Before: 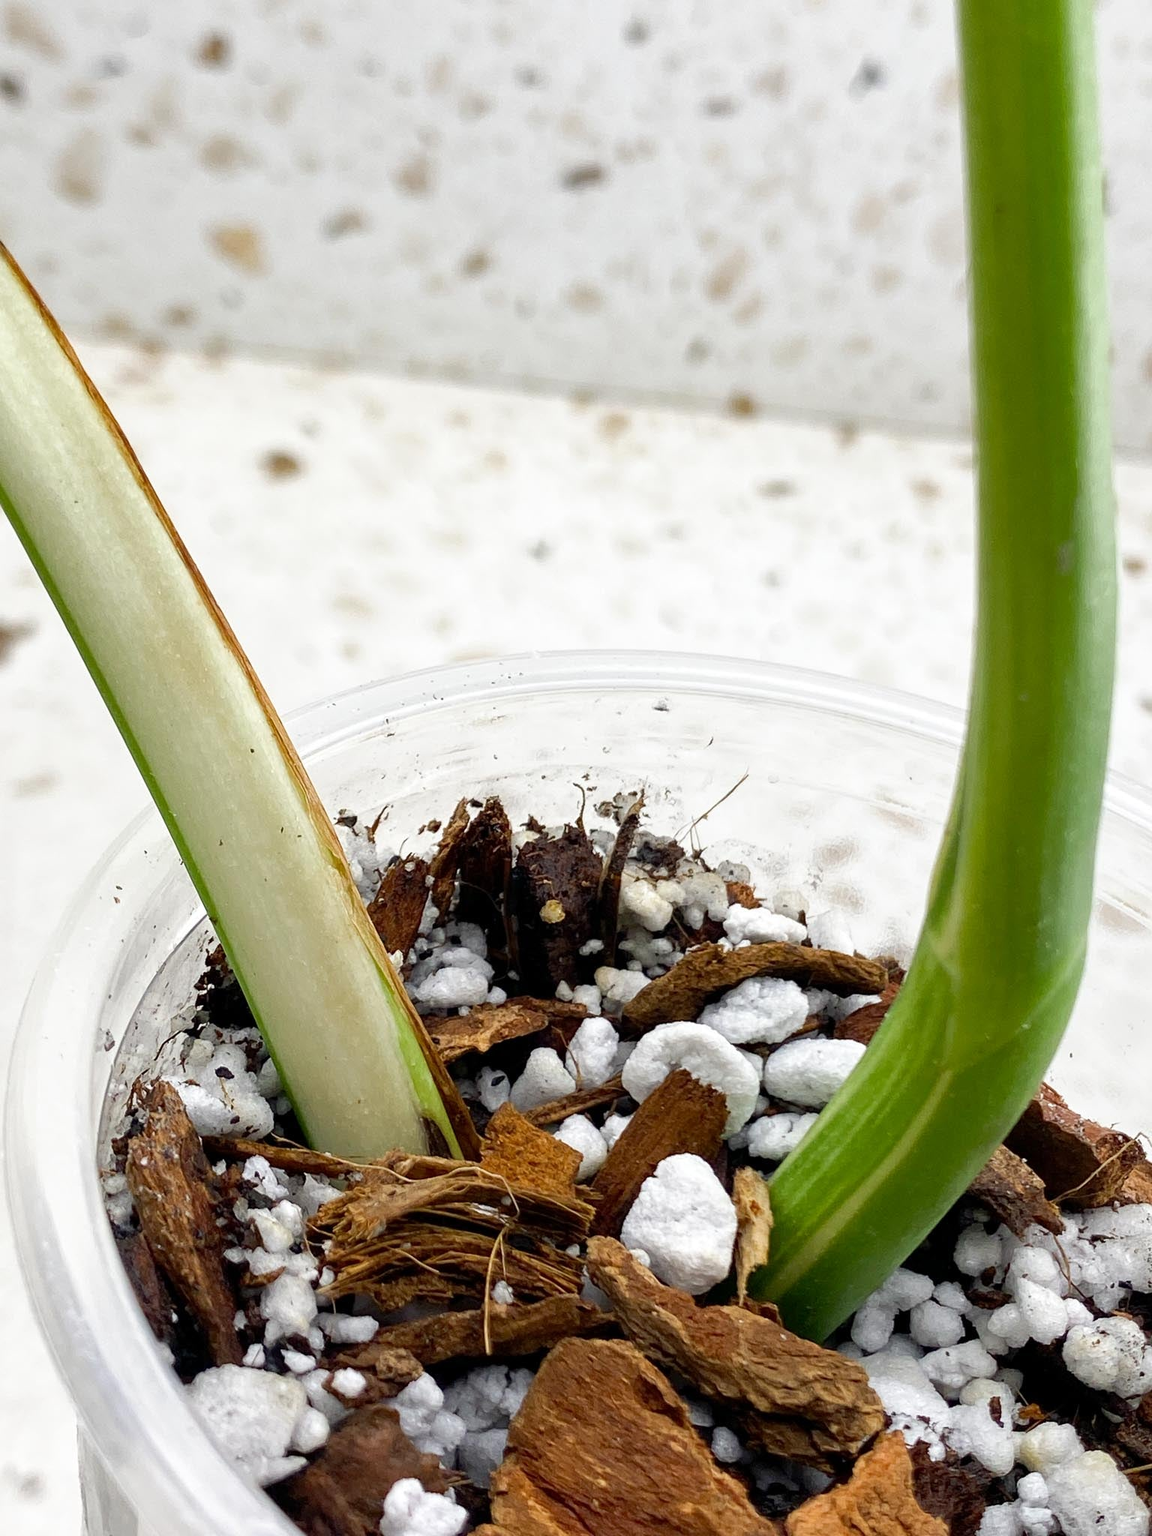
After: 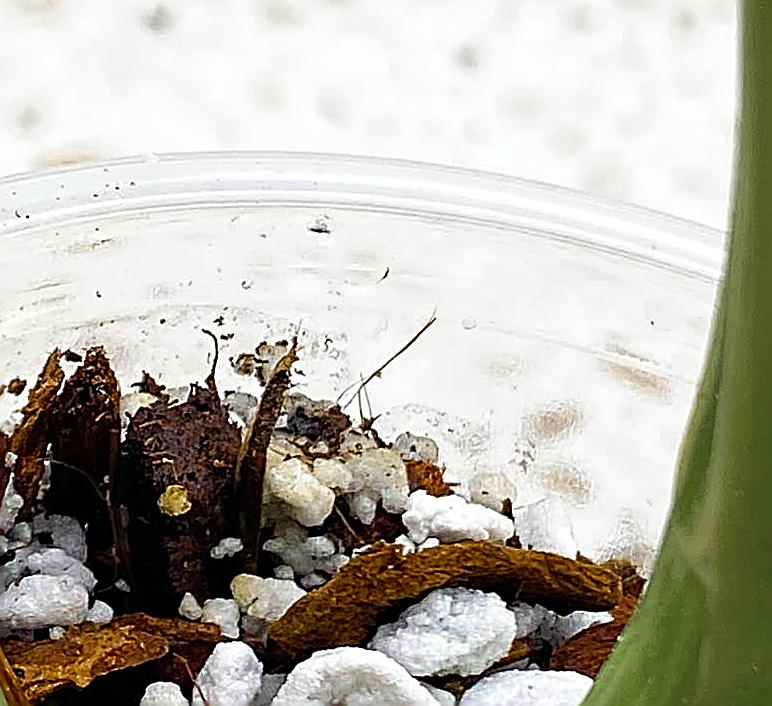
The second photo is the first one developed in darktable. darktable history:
crop: left 36.648%, top 34.954%, right 13.054%, bottom 30.529%
exposure: black level correction 0, compensate highlight preservation false
haze removal: strength 0.087, compatibility mode true, adaptive false
sharpen: amount 1.858
velvia: strength 40.52%
color zones: curves: ch0 [(0.11, 0.396) (0.195, 0.36) (0.25, 0.5) (0.303, 0.412) (0.357, 0.544) (0.75, 0.5) (0.967, 0.328)]; ch1 [(0, 0.468) (0.112, 0.512) (0.202, 0.6) (0.25, 0.5) (0.307, 0.352) (0.357, 0.544) (0.75, 0.5) (0.963, 0.524)], mix 30.48%
tone equalizer: edges refinement/feathering 500, mask exposure compensation -1.57 EV, preserve details no
